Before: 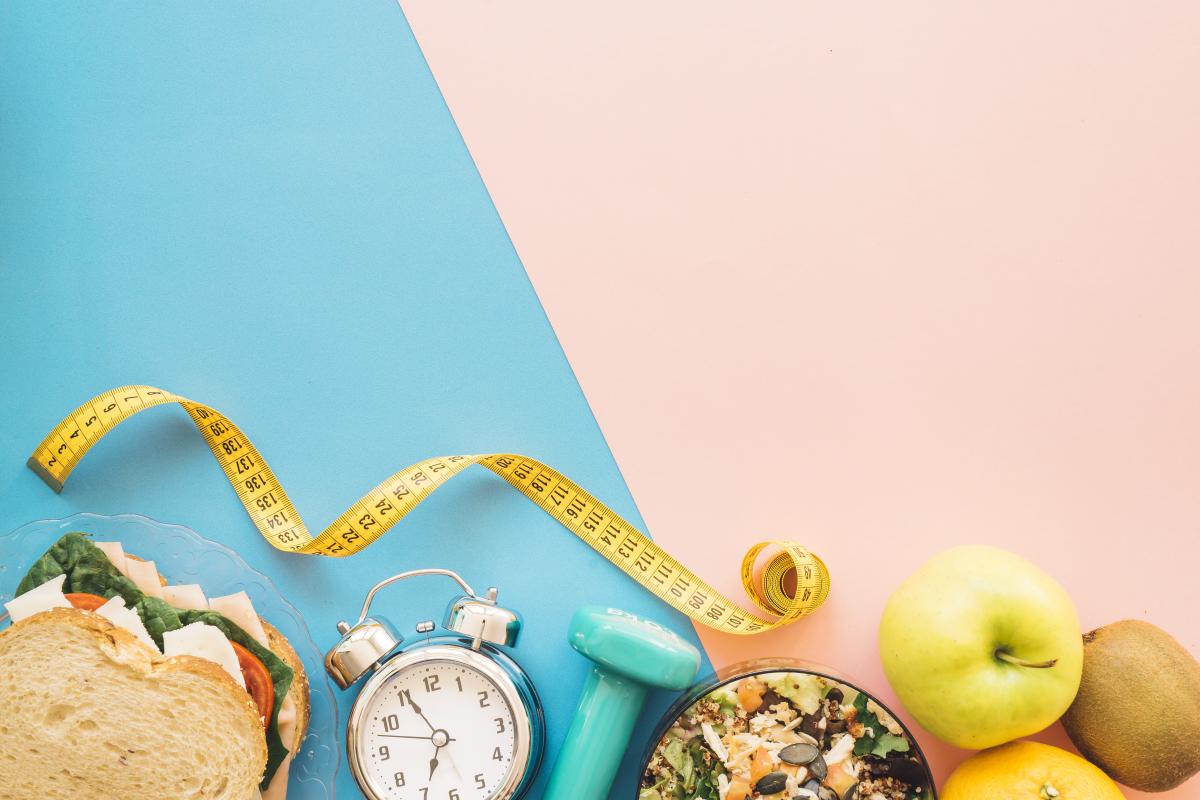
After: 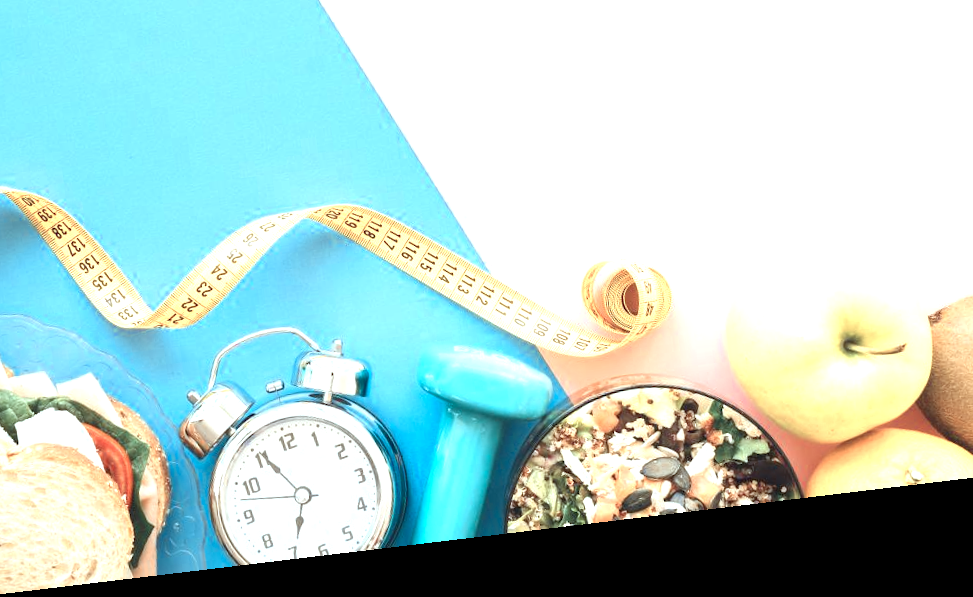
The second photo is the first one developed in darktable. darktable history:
color correction: highlights a* -10.69, highlights b* -19.19
rotate and perspective: rotation -6.83°, automatic cropping off
white balance: red 1.029, blue 0.92
color zones: curves: ch0 [(0, 0.473) (0.001, 0.473) (0.226, 0.548) (0.4, 0.589) (0.525, 0.54) (0.728, 0.403) (0.999, 0.473) (1, 0.473)]; ch1 [(0, 0.619) (0.001, 0.619) (0.234, 0.388) (0.4, 0.372) (0.528, 0.422) (0.732, 0.53) (0.999, 0.619) (1, 0.619)]; ch2 [(0, 0.547) (0.001, 0.547) (0.226, 0.45) (0.4, 0.525) (0.525, 0.585) (0.8, 0.511) (0.999, 0.547) (1, 0.547)]
crop and rotate: left 17.299%, top 35.115%, right 7.015%, bottom 1.024%
exposure: exposure 0.6 EV, compensate highlight preservation false
